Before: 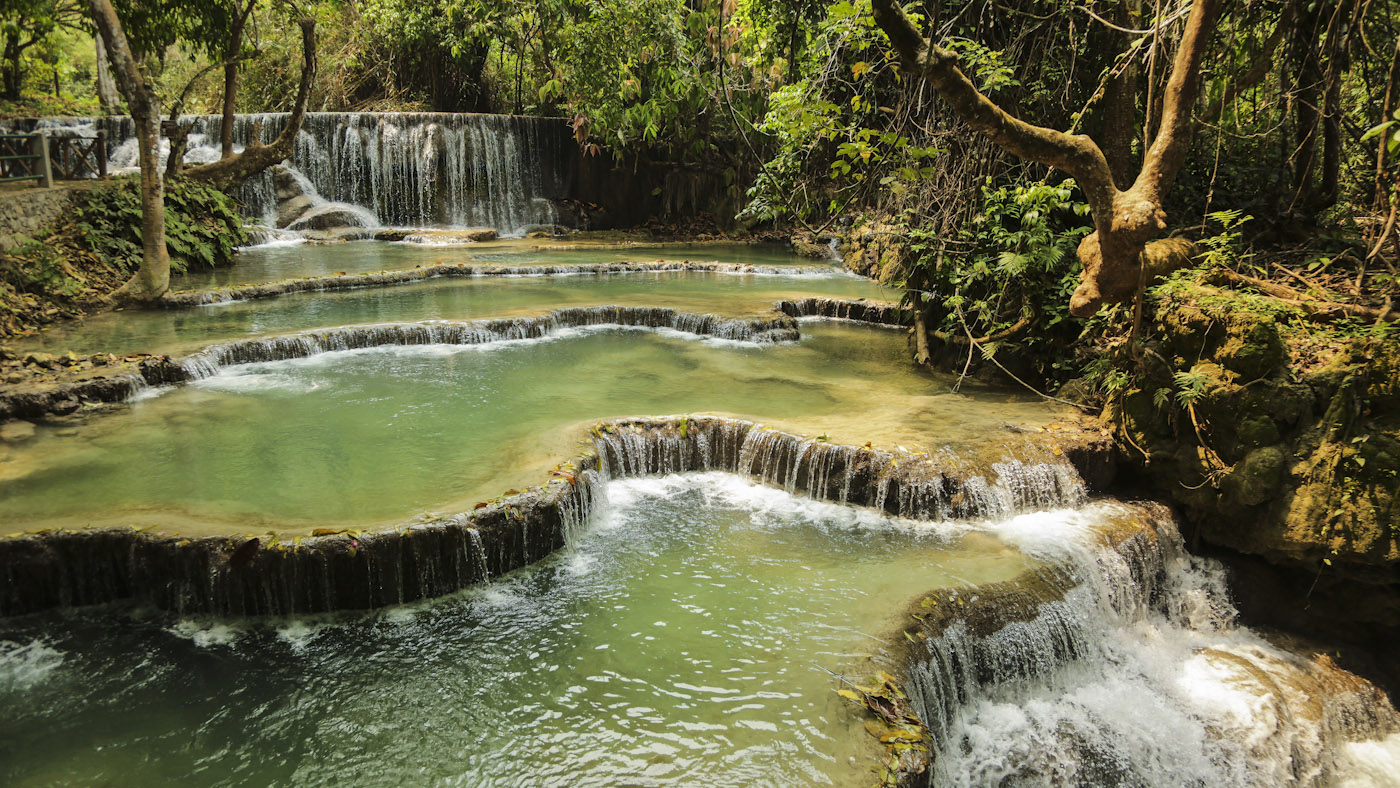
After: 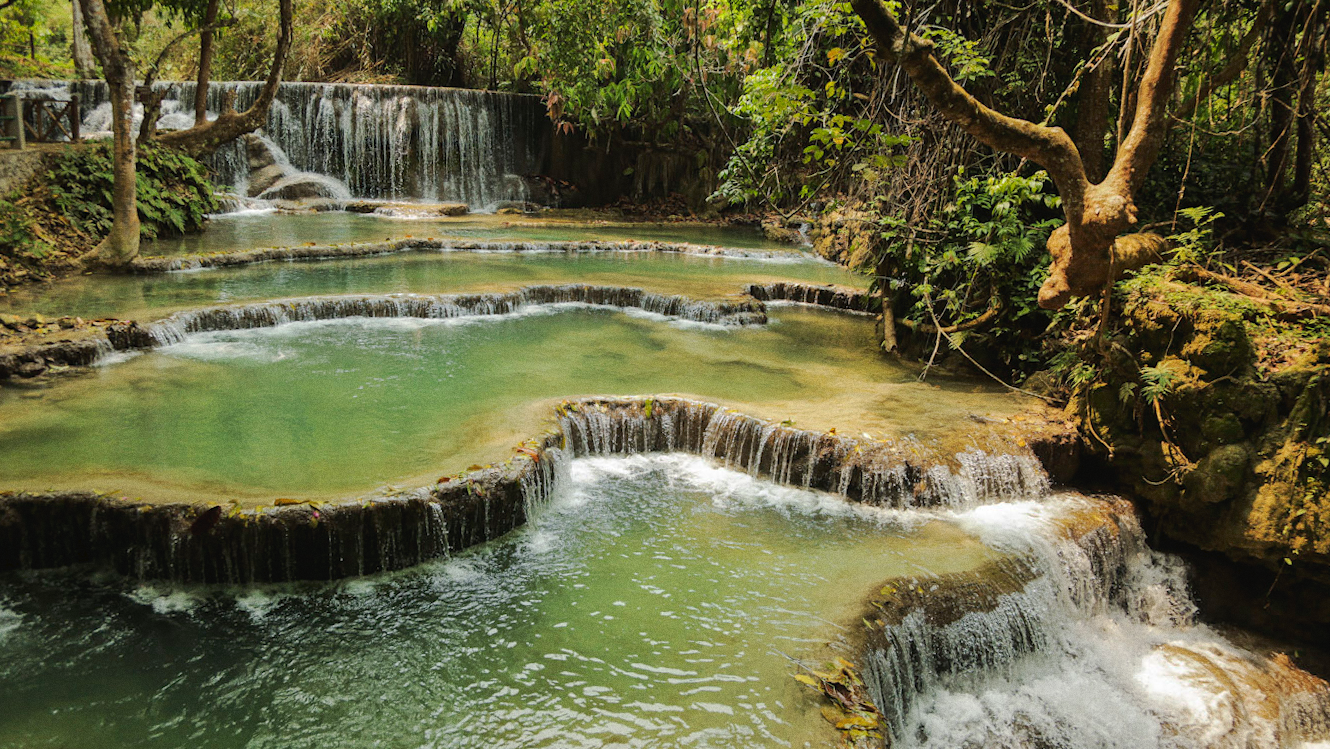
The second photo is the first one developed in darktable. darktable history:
tone curve: curves: ch0 [(0, 0) (0.003, 0.027) (0.011, 0.03) (0.025, 0.04) (0.044, 0.063) (0.069, 0.093) (0.1, 0.125) (0.136, 0.153) (0.177, 0.191) (0.224, 0.232) (0.277, 0.279) (0.335, 0.333) (0.399, 0.39) (0.468, 0.457) (0.543, 0.535) (0.623, 0.611) (0.709, 0.683) (0.801, 0.758) (0.898, 0.853) (1, 1)], preserve colors none
crop and rotate: angle -1.69°
grain: coarseness 0.09 ISO
